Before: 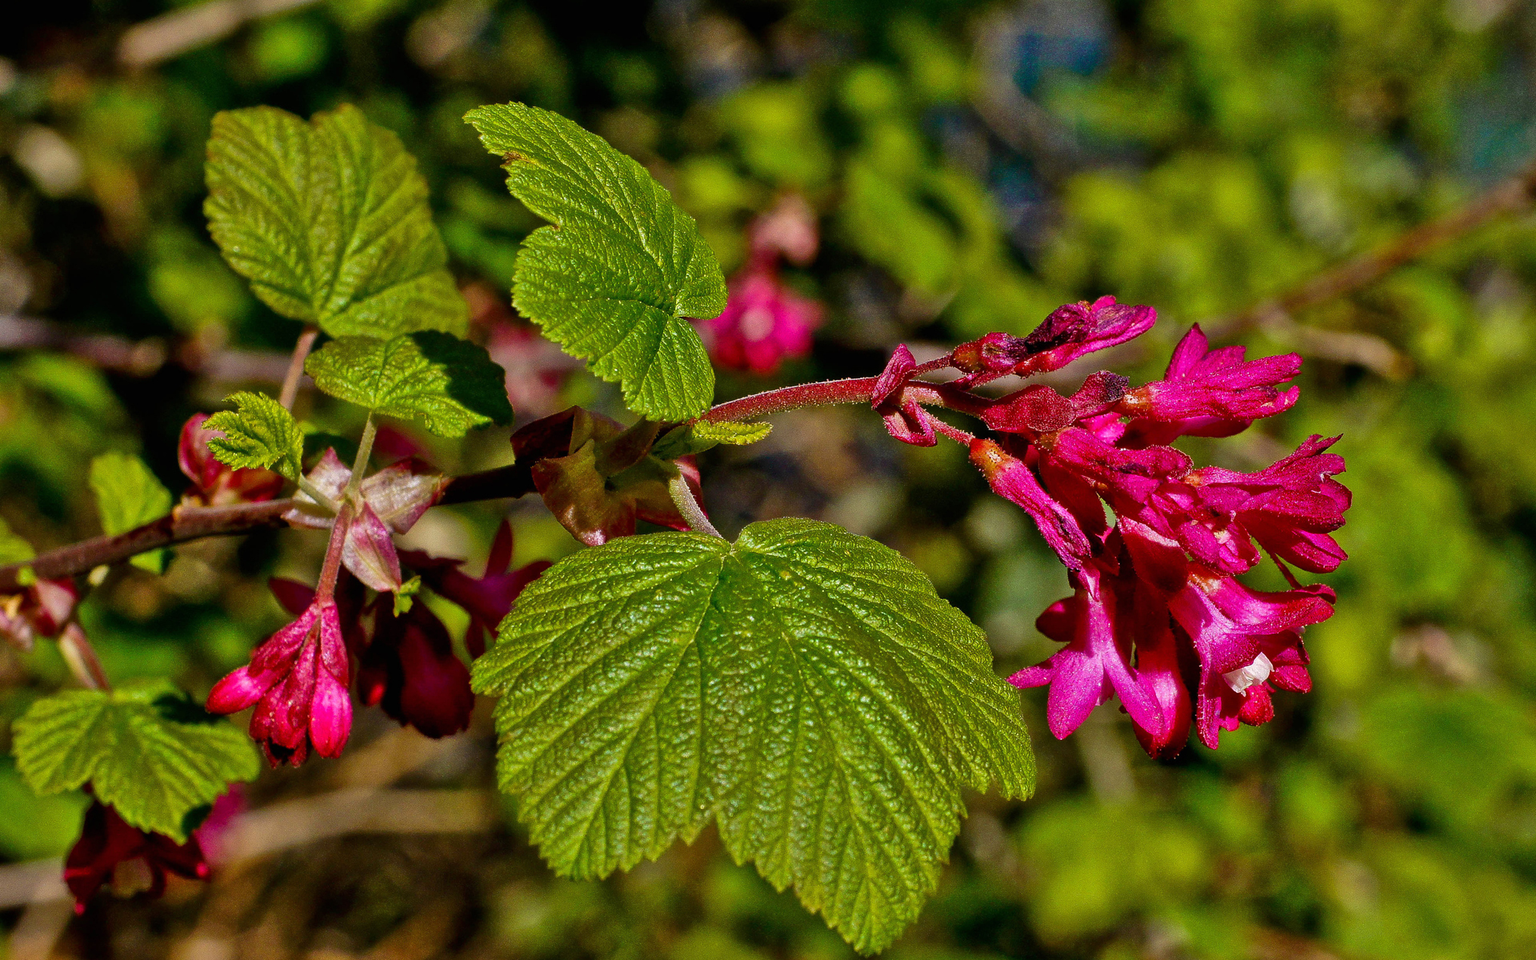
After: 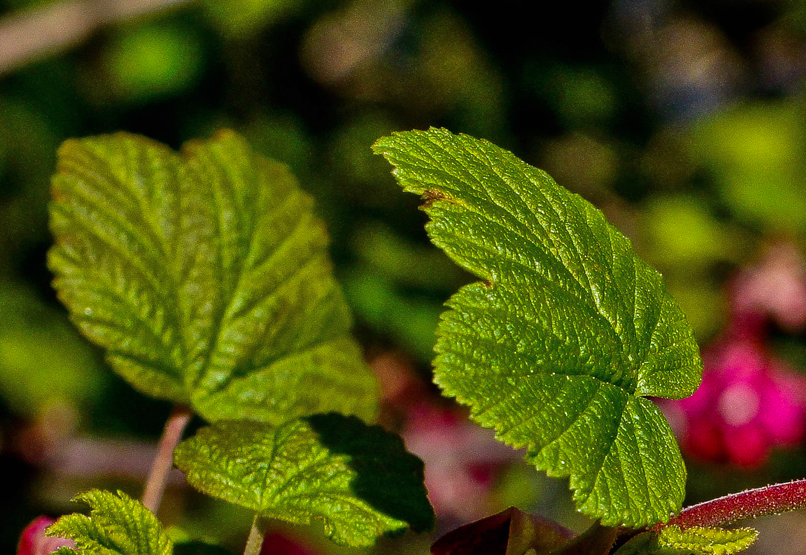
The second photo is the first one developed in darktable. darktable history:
color balance: gamma [0.9, 0.988, 0.975, 1.025], gain [1.05, 1, 1, 1]
crop and rotate: left 10.817%, top 0.062%, right 47.194%, bottom 53.626%
